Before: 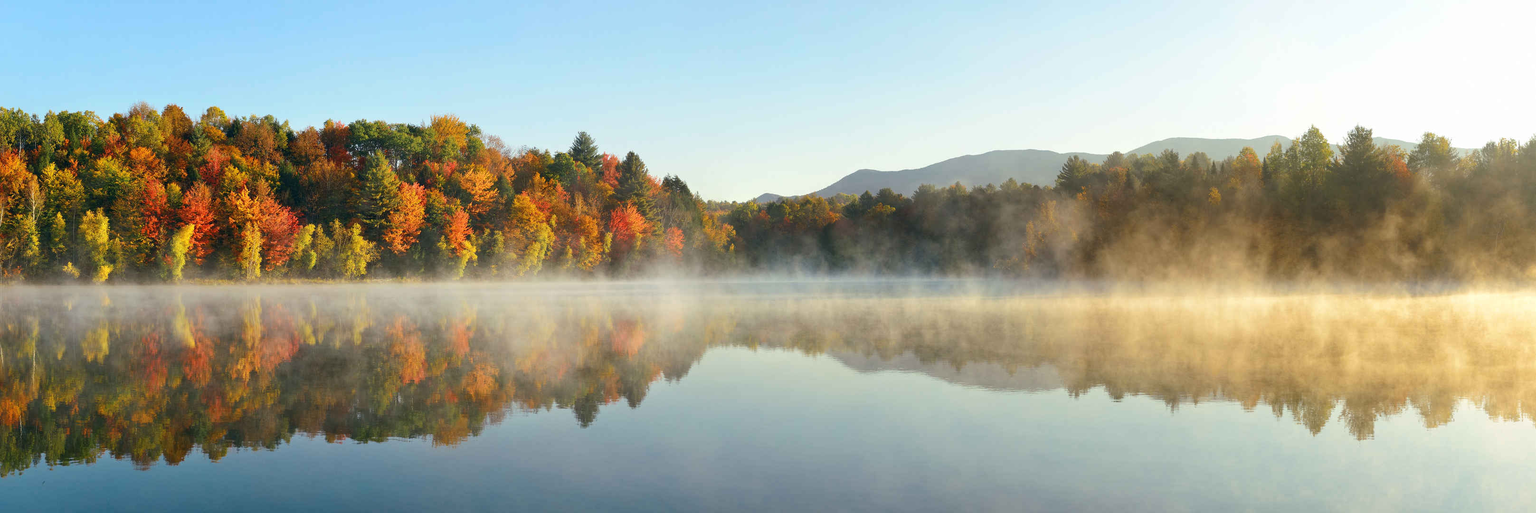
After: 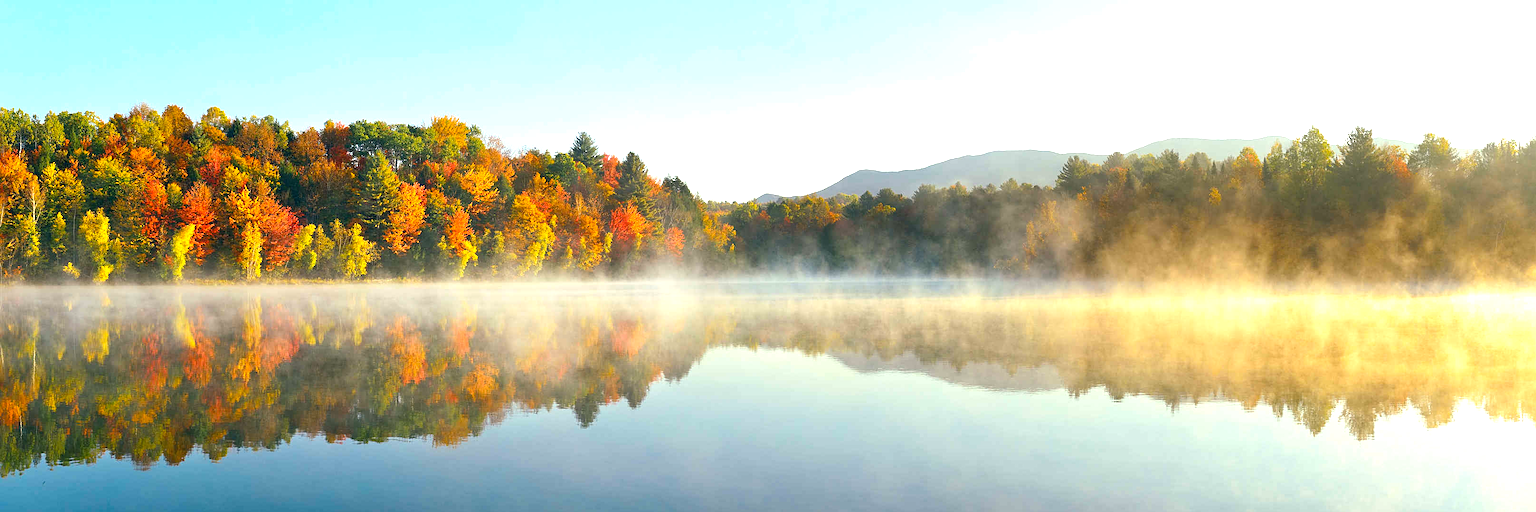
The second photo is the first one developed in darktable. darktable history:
exposure: black level correction 0, exposure 0.698 EV, compensate highlight preservation false
sharpen: on, module defaults
color balance rgb: shadows lift › chroma 2.02%, shadows lift › hue 220.89°, perceptual saturation grading › global saturation 19.875%
